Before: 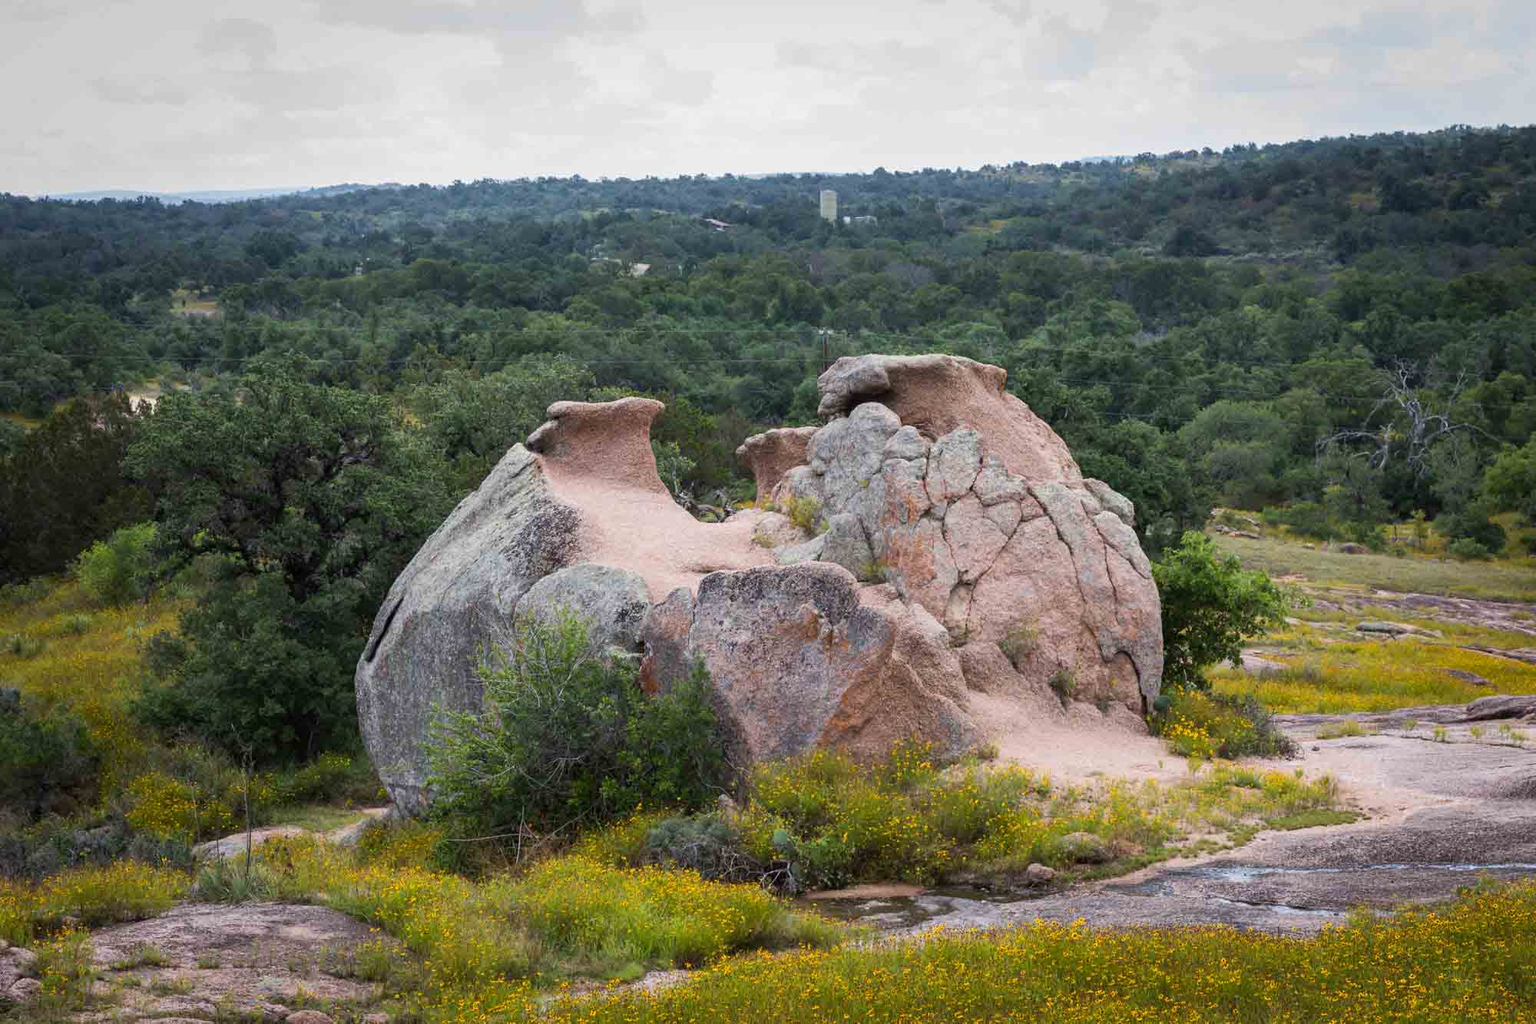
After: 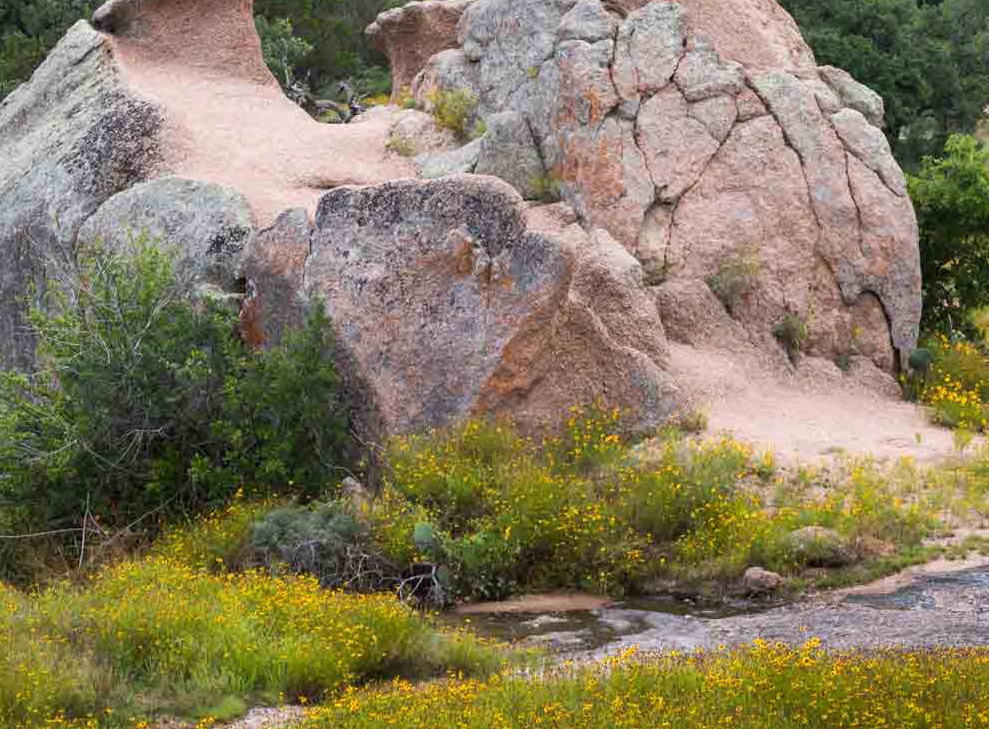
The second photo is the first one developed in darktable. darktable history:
crop: left 29.672%, top 41.786%, right 20.851%, bottom 3.487%
exposure: exposure 0.178 EV, compensate exposure bias true, compensate highlight preservation false
